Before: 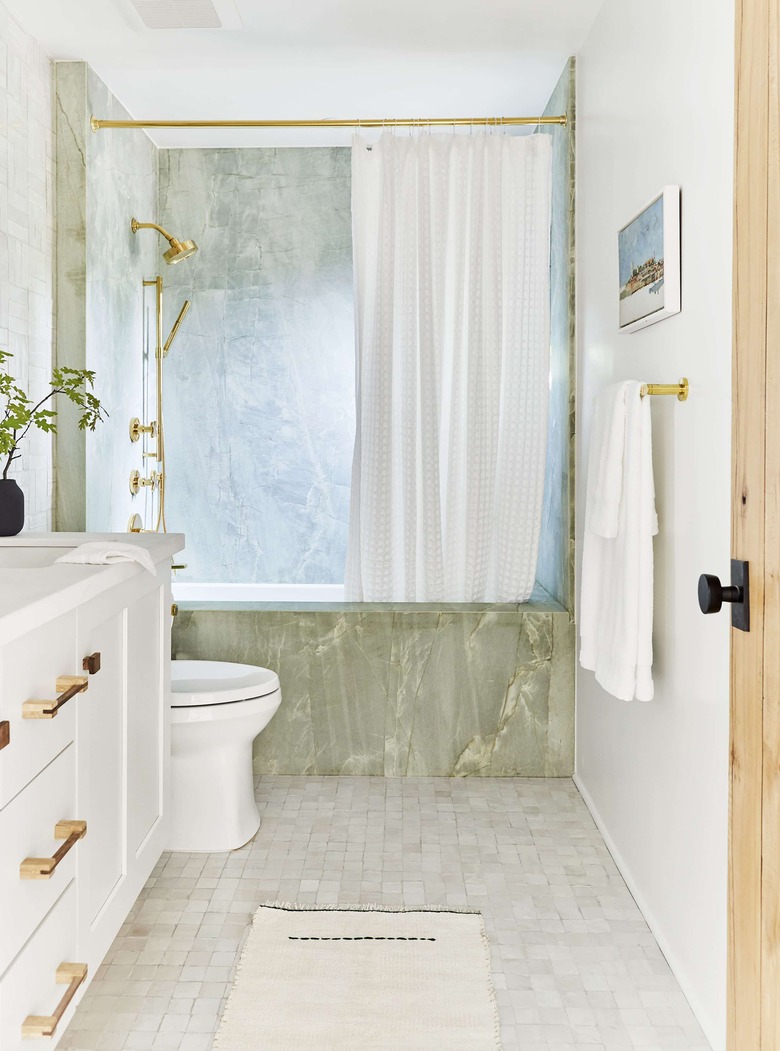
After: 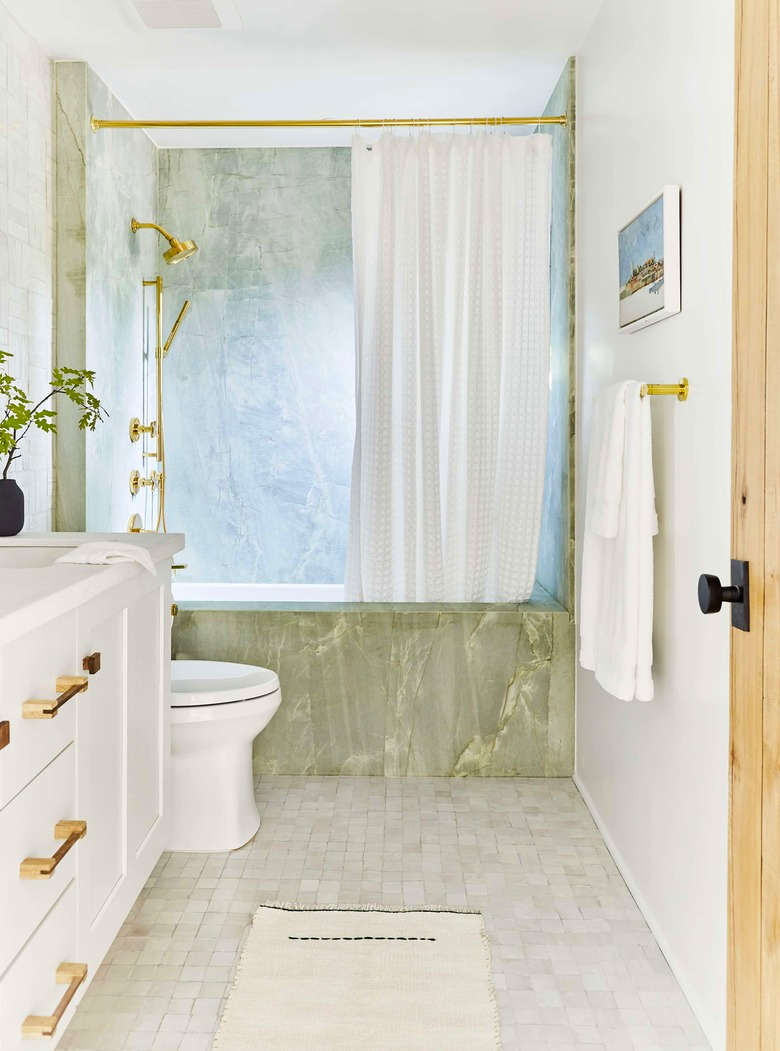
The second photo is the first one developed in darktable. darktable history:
color balance rgb: perceptual saturation grading › global saturation 20%, global vibrance 20%
